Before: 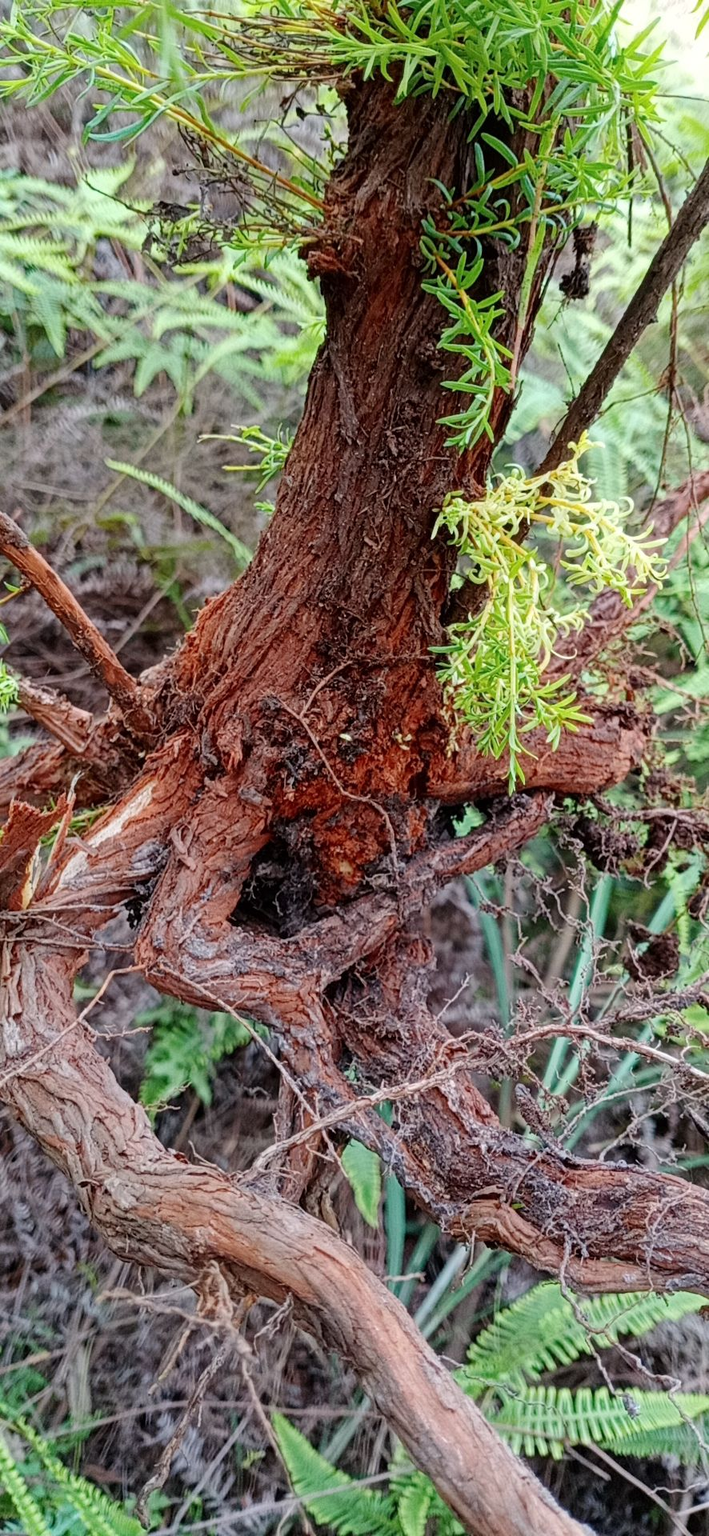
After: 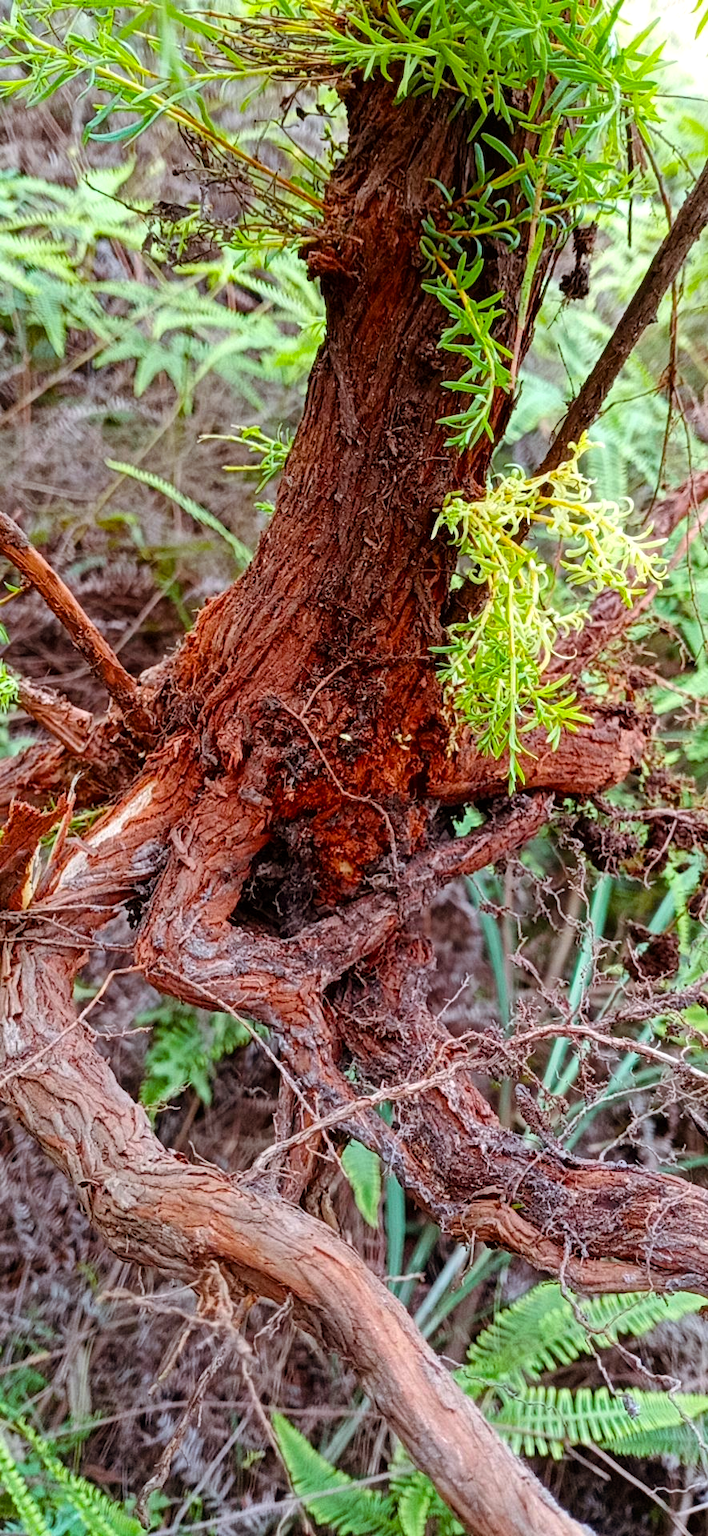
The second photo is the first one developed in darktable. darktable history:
color balance rgb: shadows lift › chroma 9.732%, shadows lift › hue 46.38°, highlights gain › luminance 14.58%, perceptual saturation grading › global saturation 25.49%
